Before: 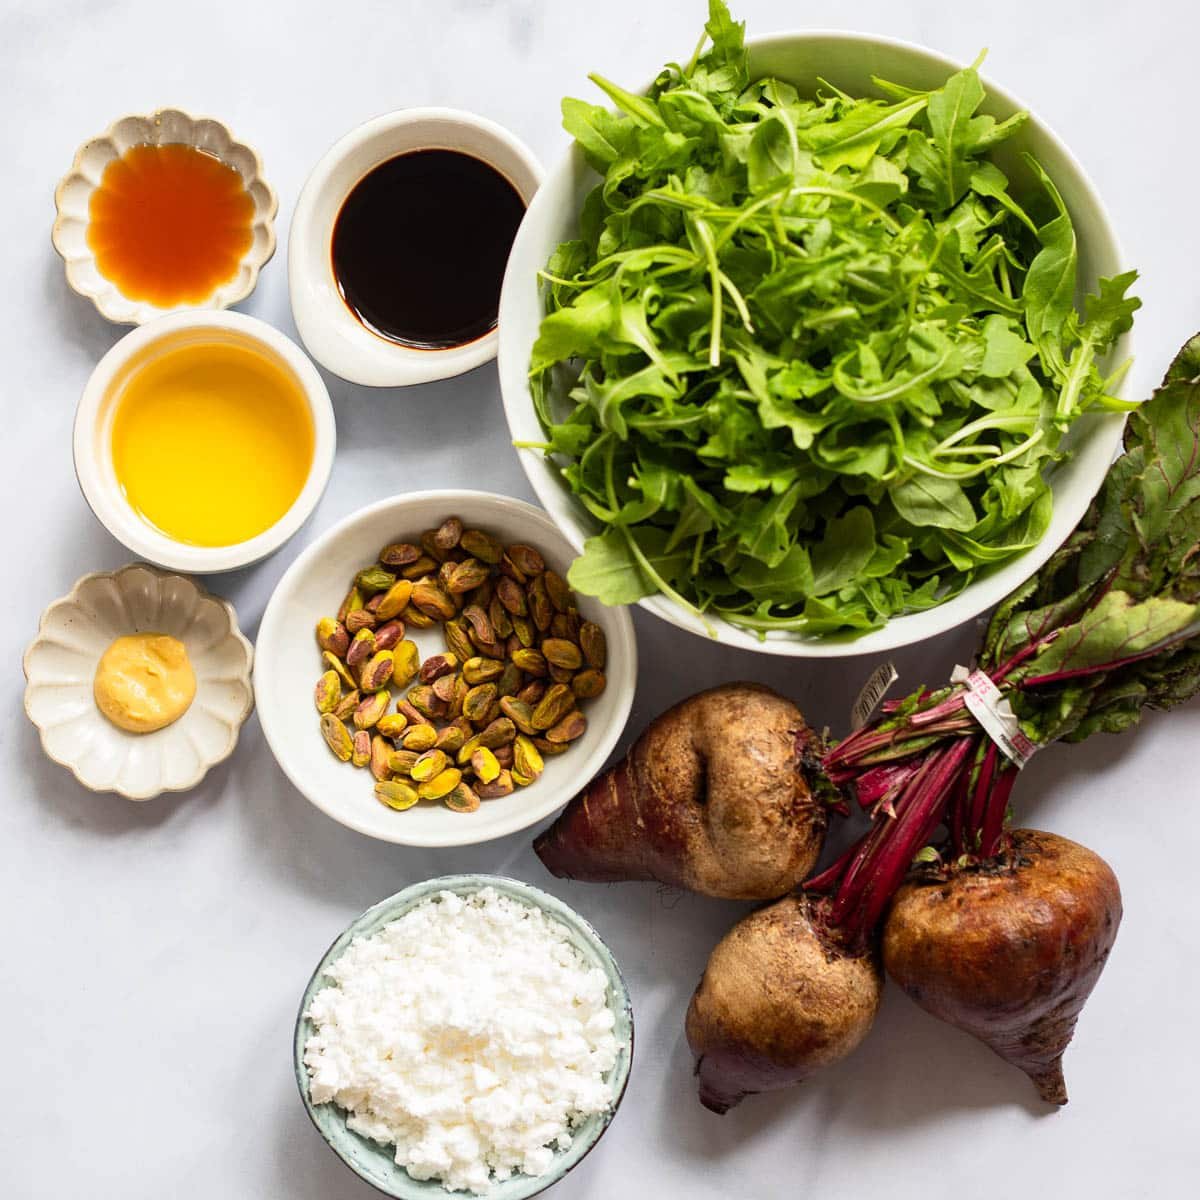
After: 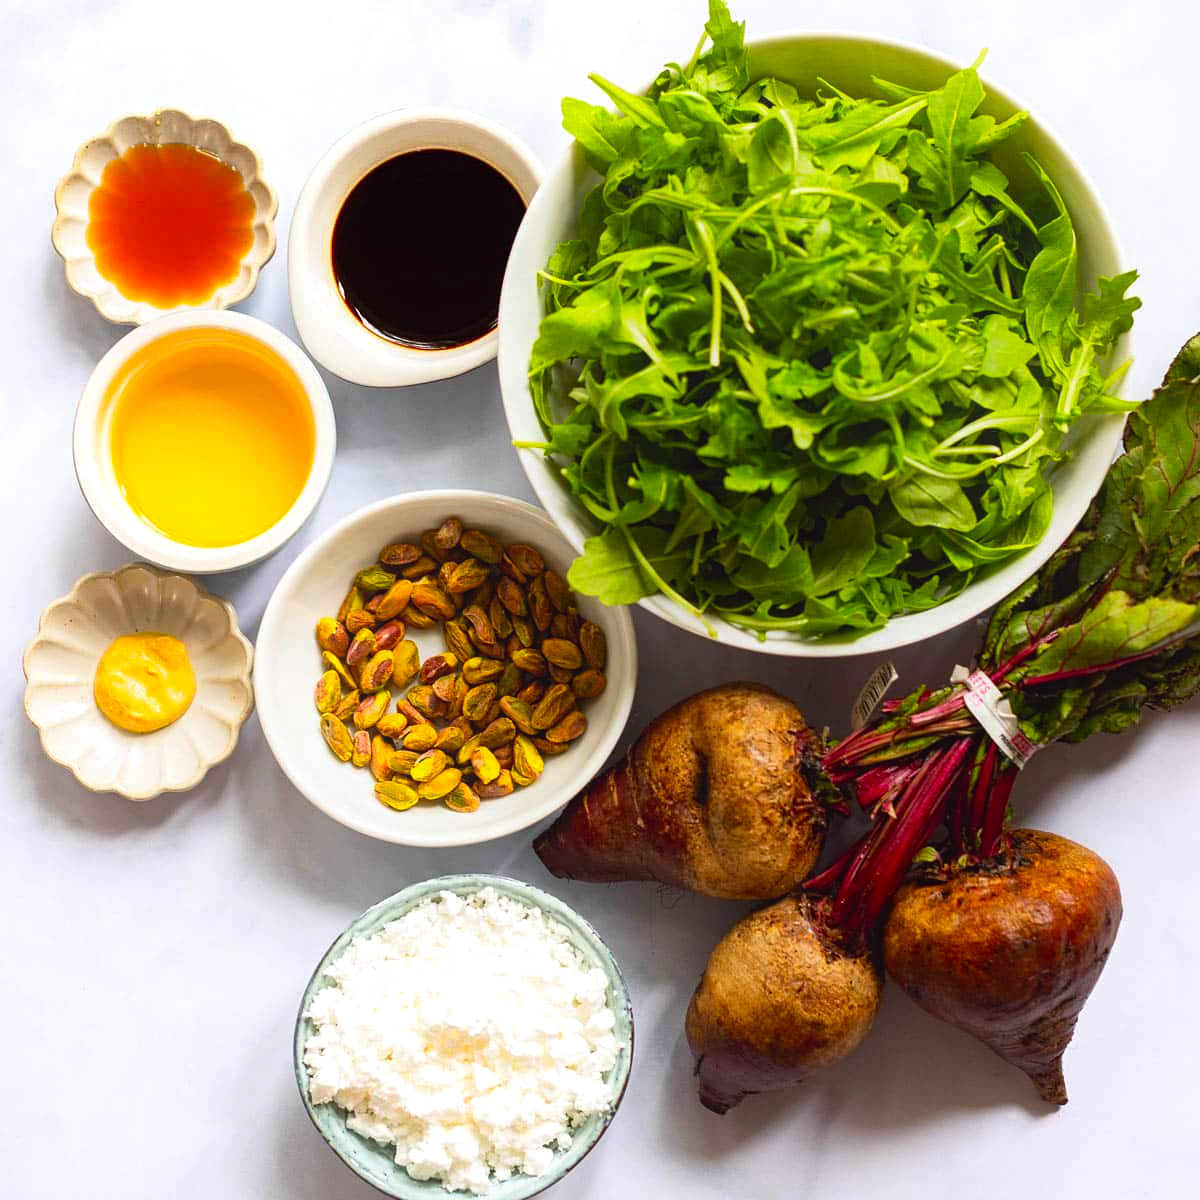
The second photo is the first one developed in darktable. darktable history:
color balance: lift [1, 1.001, 0.999, 1.001], gamma [1, 1.004, 1.007, 0.993], gain [1, 0.991, 0.987, 1.013], contrast 10%, output saturation 120%
contrast equalizer: y [[0.439, 0.44, 0.442, 0.457, 0.493, 0.498], [0.5 ×6], [0.5 ×6], [0 ×6], [0 ×6]]
